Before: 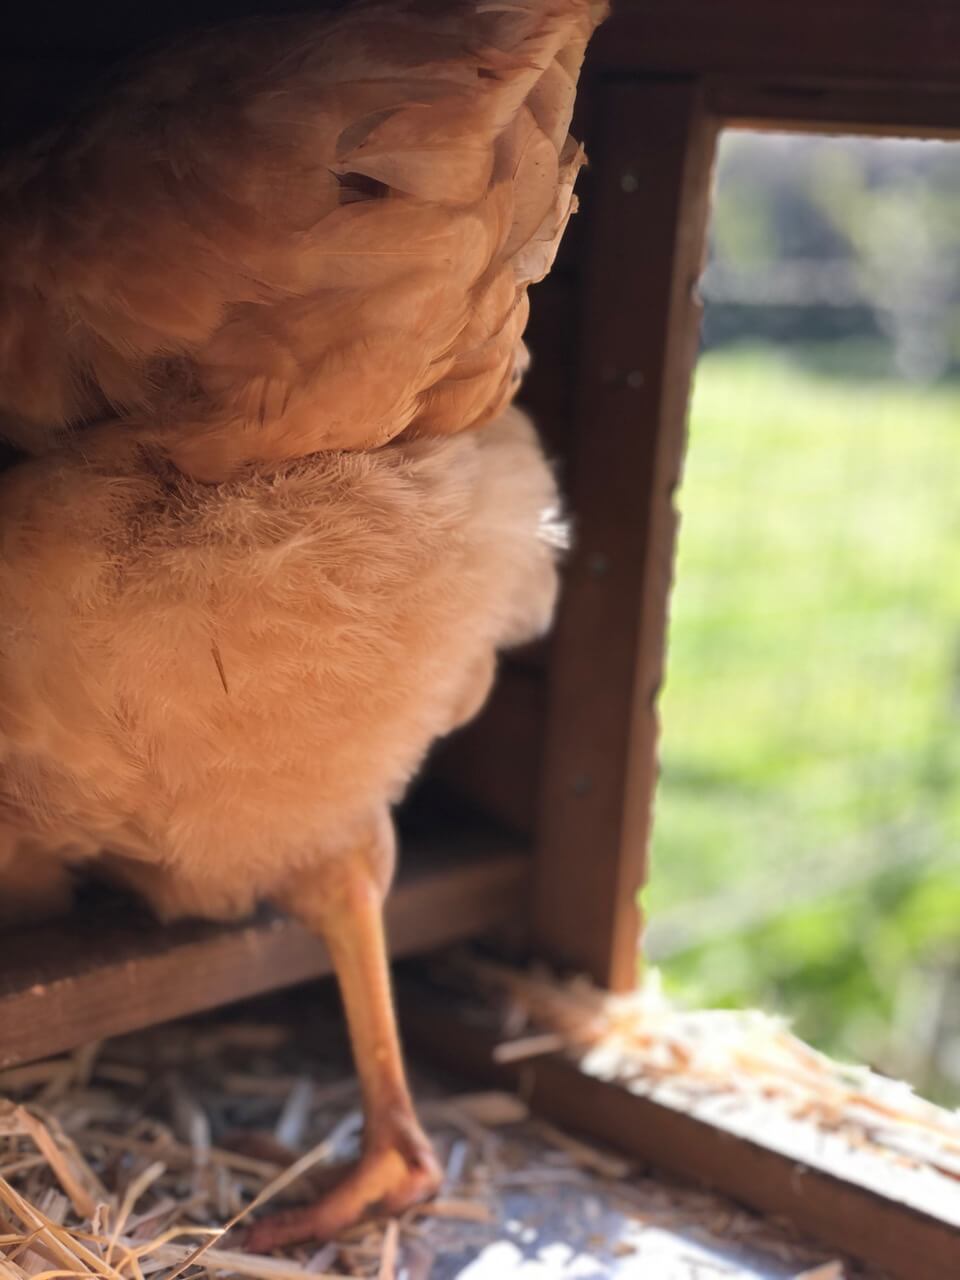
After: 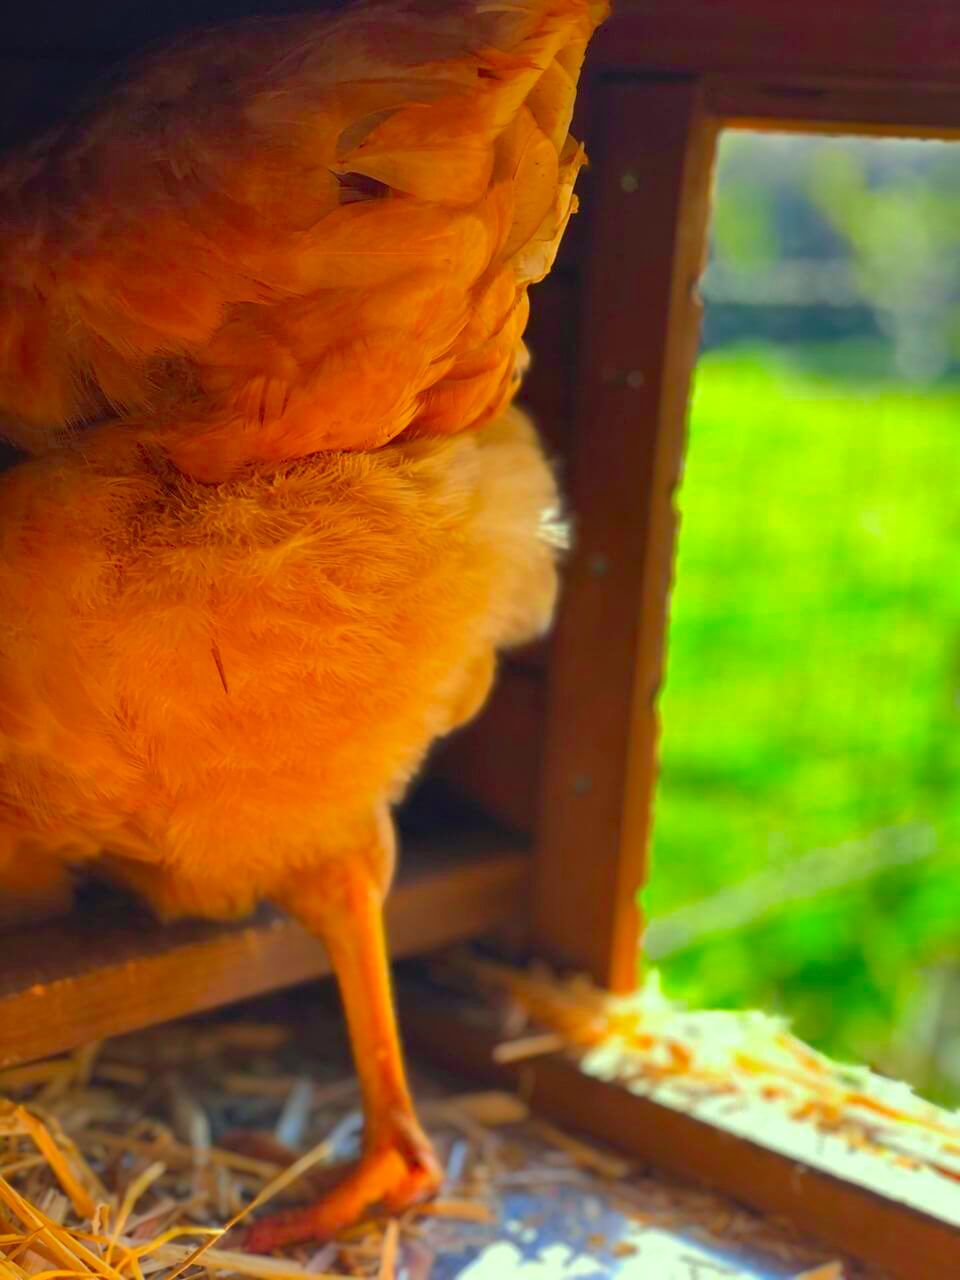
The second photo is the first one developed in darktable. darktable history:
color balance rgb: perceptual saturation grading › global saturation 25%, global vibrance 20%
color correction: highlights a* -10.77, highlights b* 9.8, saturation 1.72
shadows and highlights: on, module defaults
